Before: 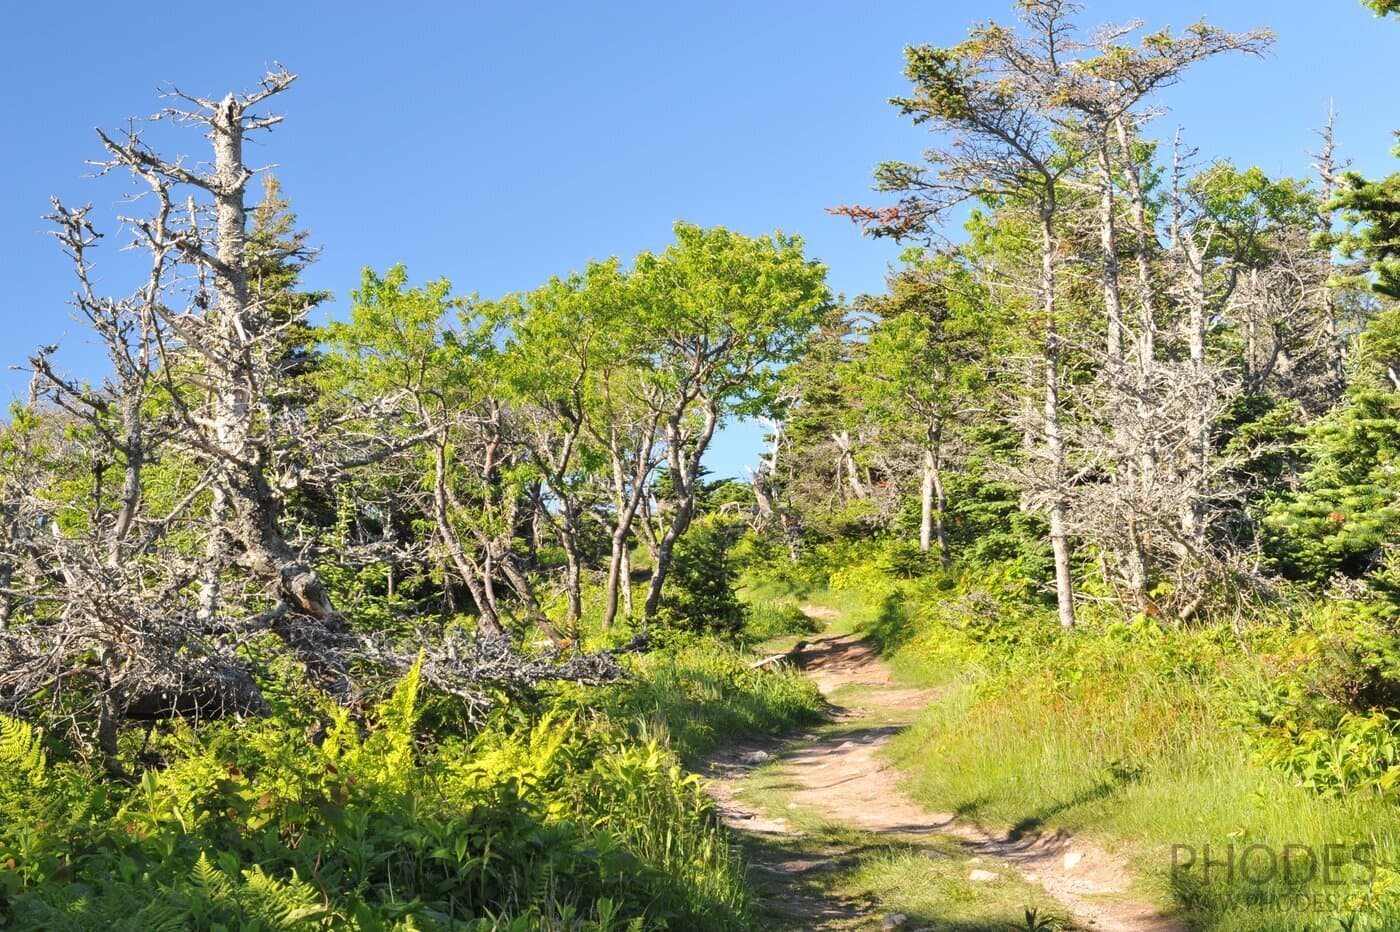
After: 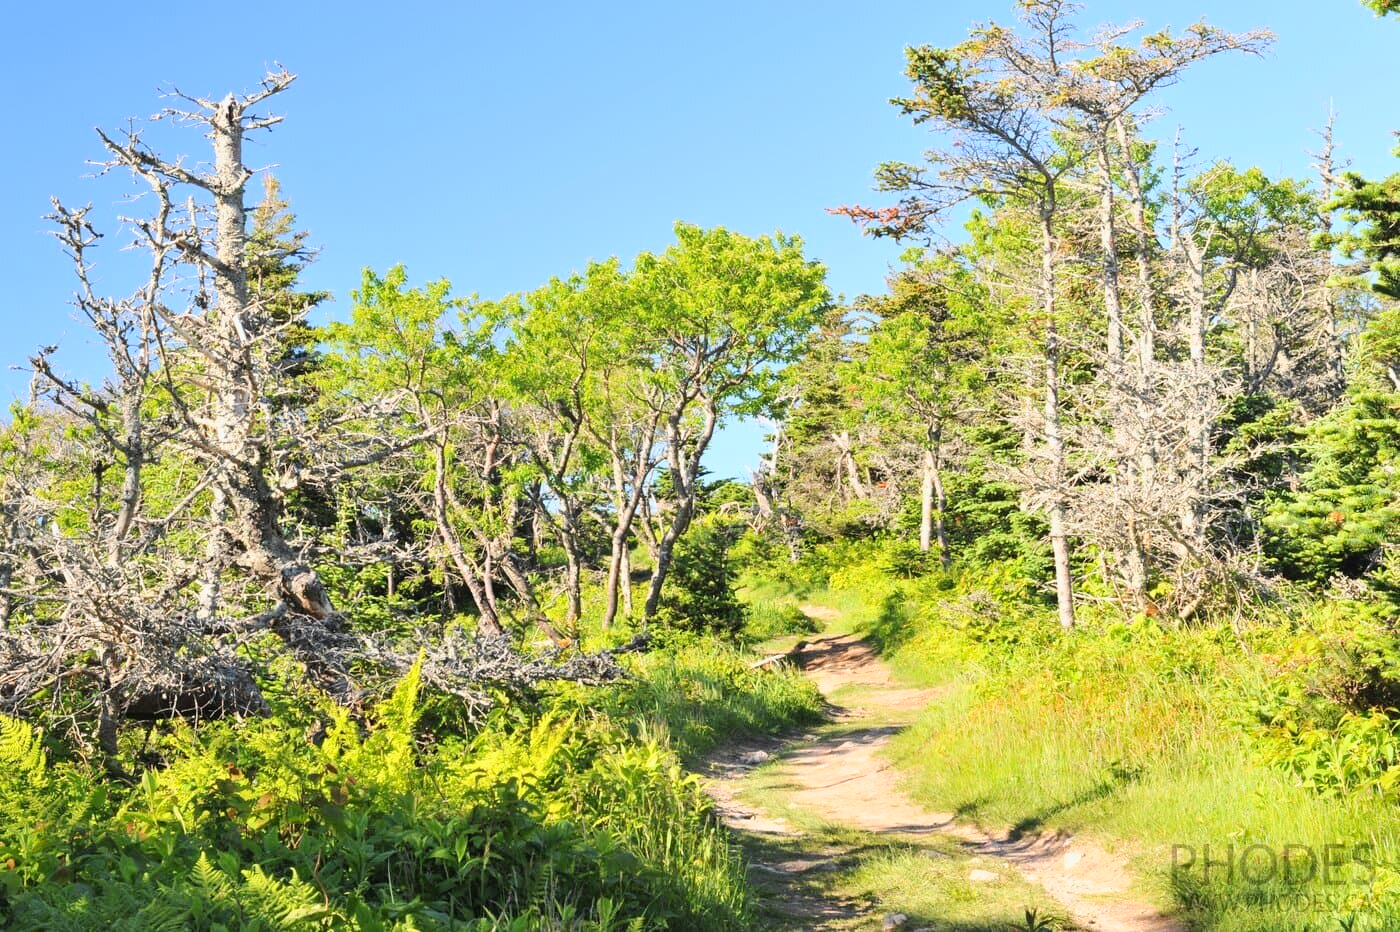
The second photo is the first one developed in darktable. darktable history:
tone curve: curves: ch0 [(0, 0.012) (0.093, 0.11) (0.345, 0.425) (0.457, 0.562) (0.628, 0.738) (0.839, 0.909) (0.998, 0.978)]; ch1 [(0, 0) (0.437, 0.408) (0.472, 0.47) (0.502, 0.497) (0.527, 0.523) (0.568, 0.577) (0.62, 0.66) (0.669, 0.748) (0.859, 0.899) (1, 1)]; ch2 [(0, 0) (0.33, 0.301) (0.421, 0.443) (0.473, 0.498) (0.509, 0.502) (0.535, 0.545) (0.549, 0.576) (0.644, 0.703) (1, 1)], color space Lab, linked channels, preserve colors none
